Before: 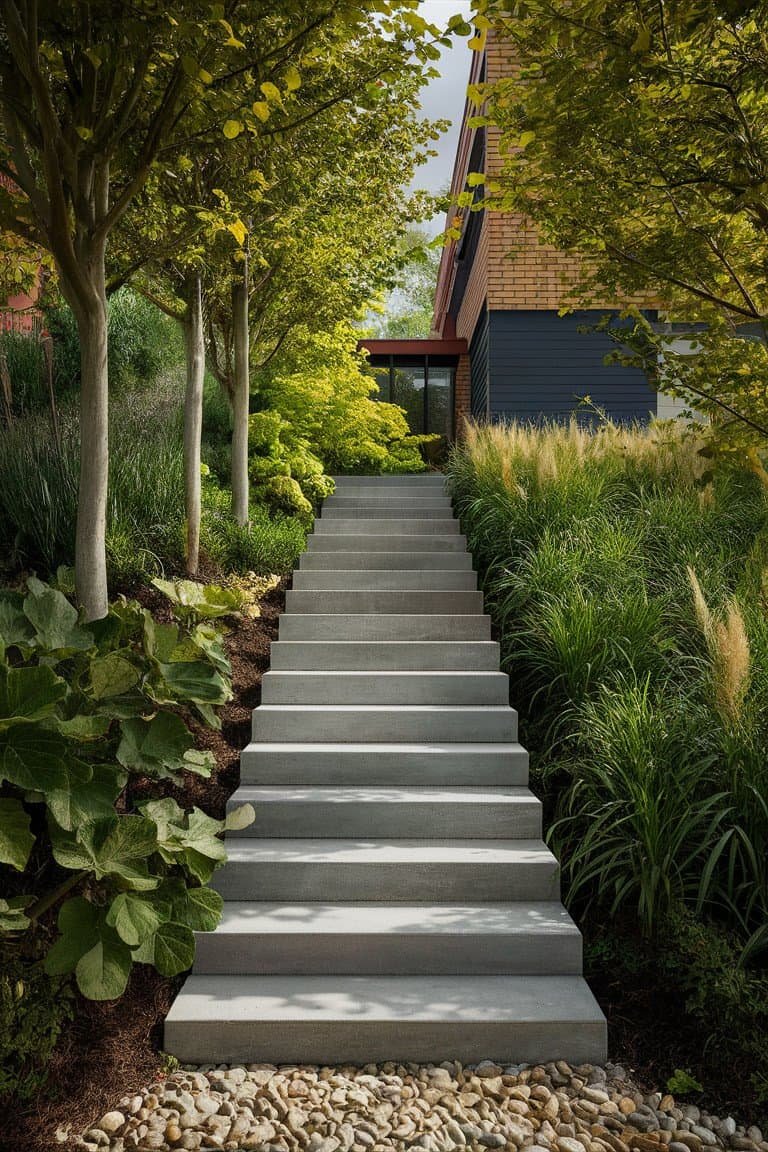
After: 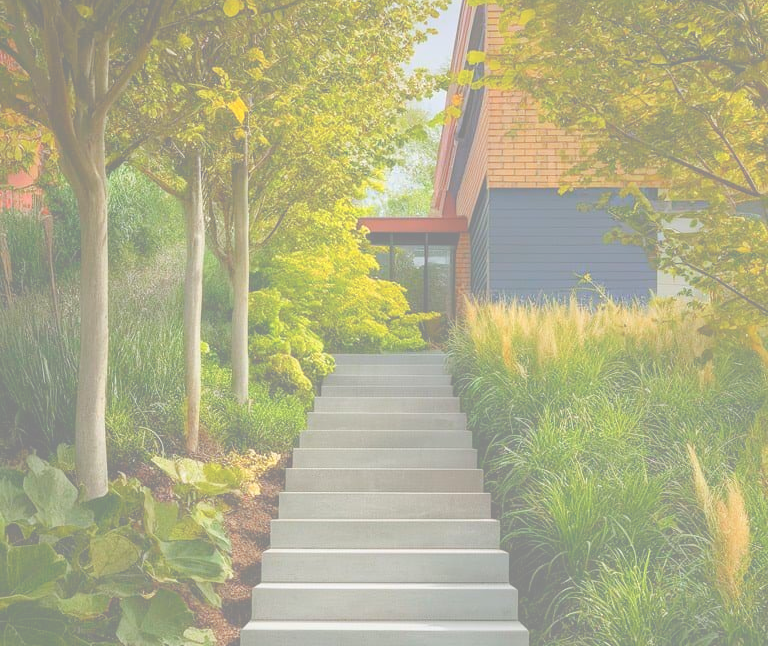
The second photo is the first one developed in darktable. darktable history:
bloom: size 70%, threshold 25%, strength 70%
crop and rotate: top 10.605%, bottom 33.274%
